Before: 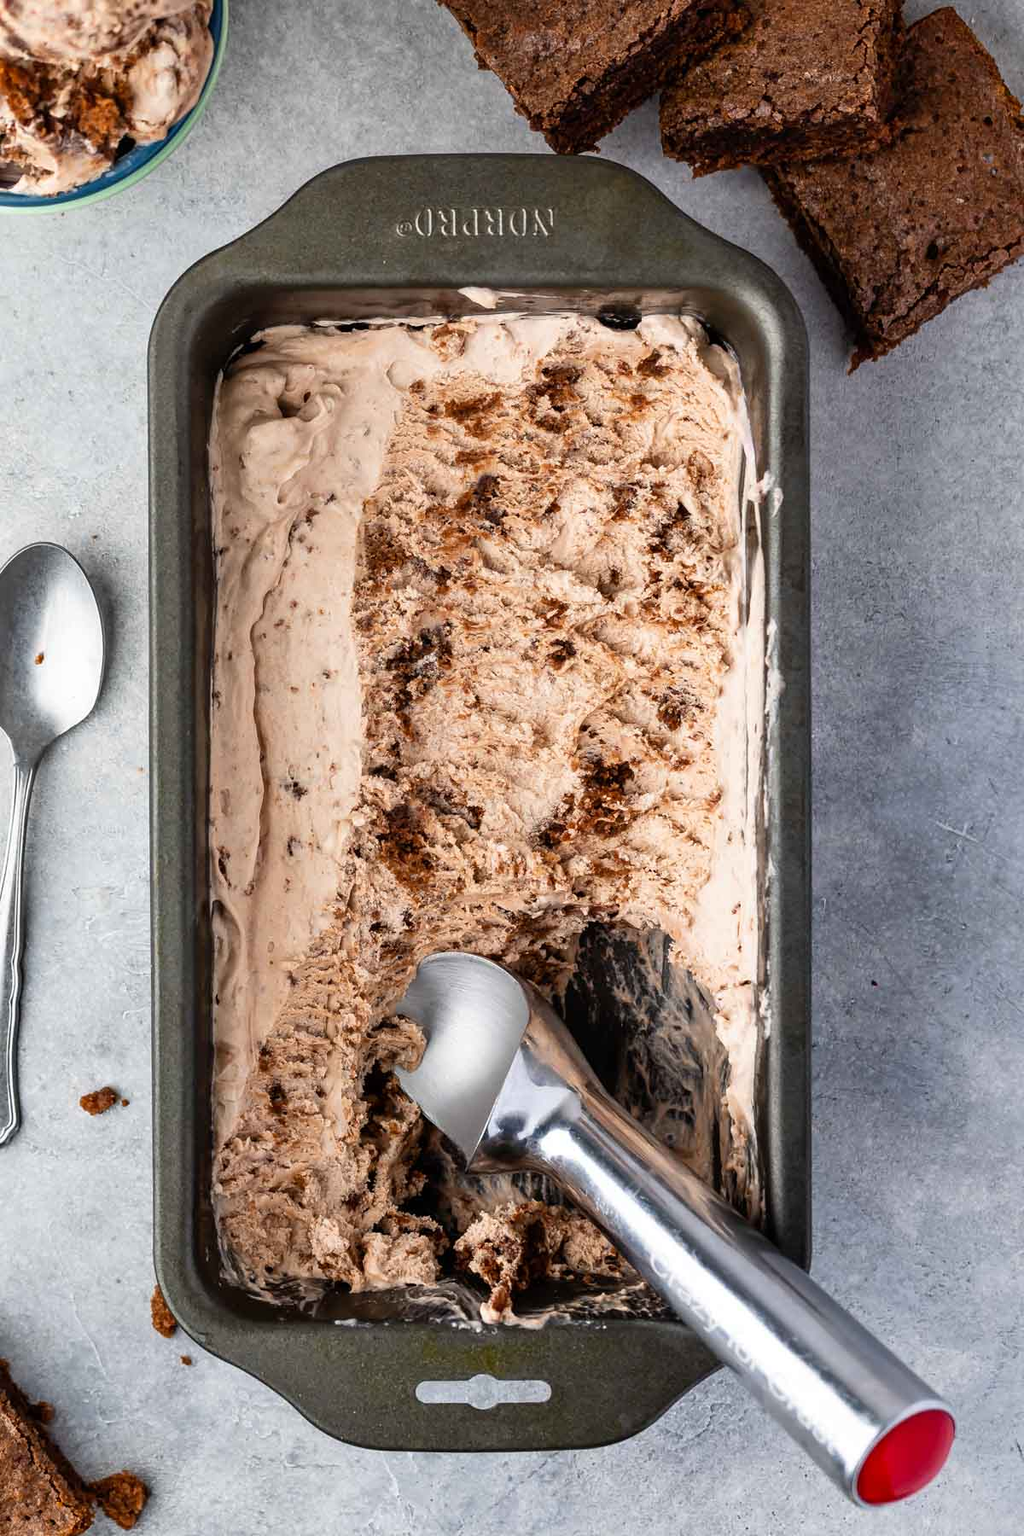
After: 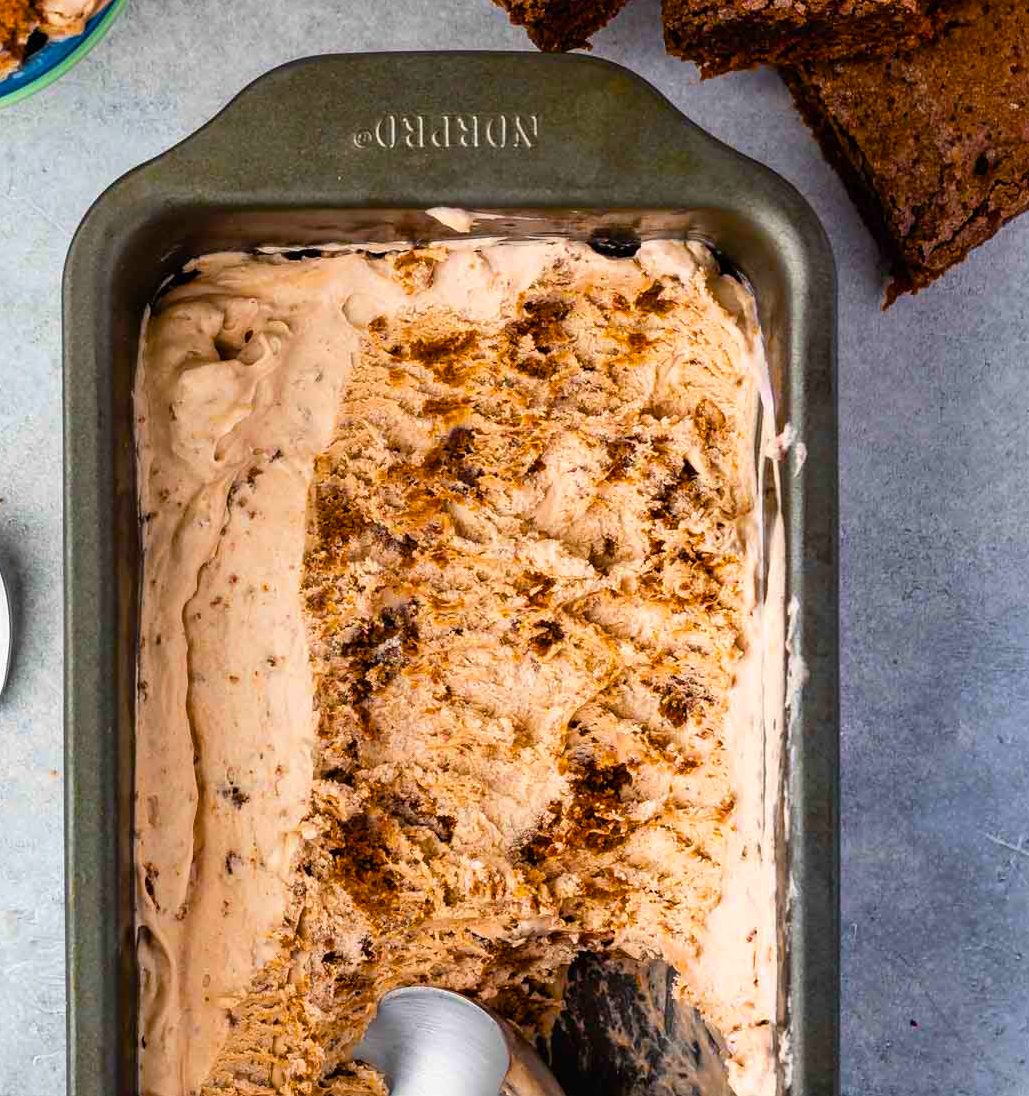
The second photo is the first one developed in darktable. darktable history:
crop and rotate: left 9.254%, top 7.221%, right 4.972%, bottom 31.886%
tone equalizer: luminance estimator HSV value / RGB max
color balance rgb: linear chroma grading › global chroma 20.628%, perceptual saturation grading › global saturation 16.994%, global vibrance 42.632%
